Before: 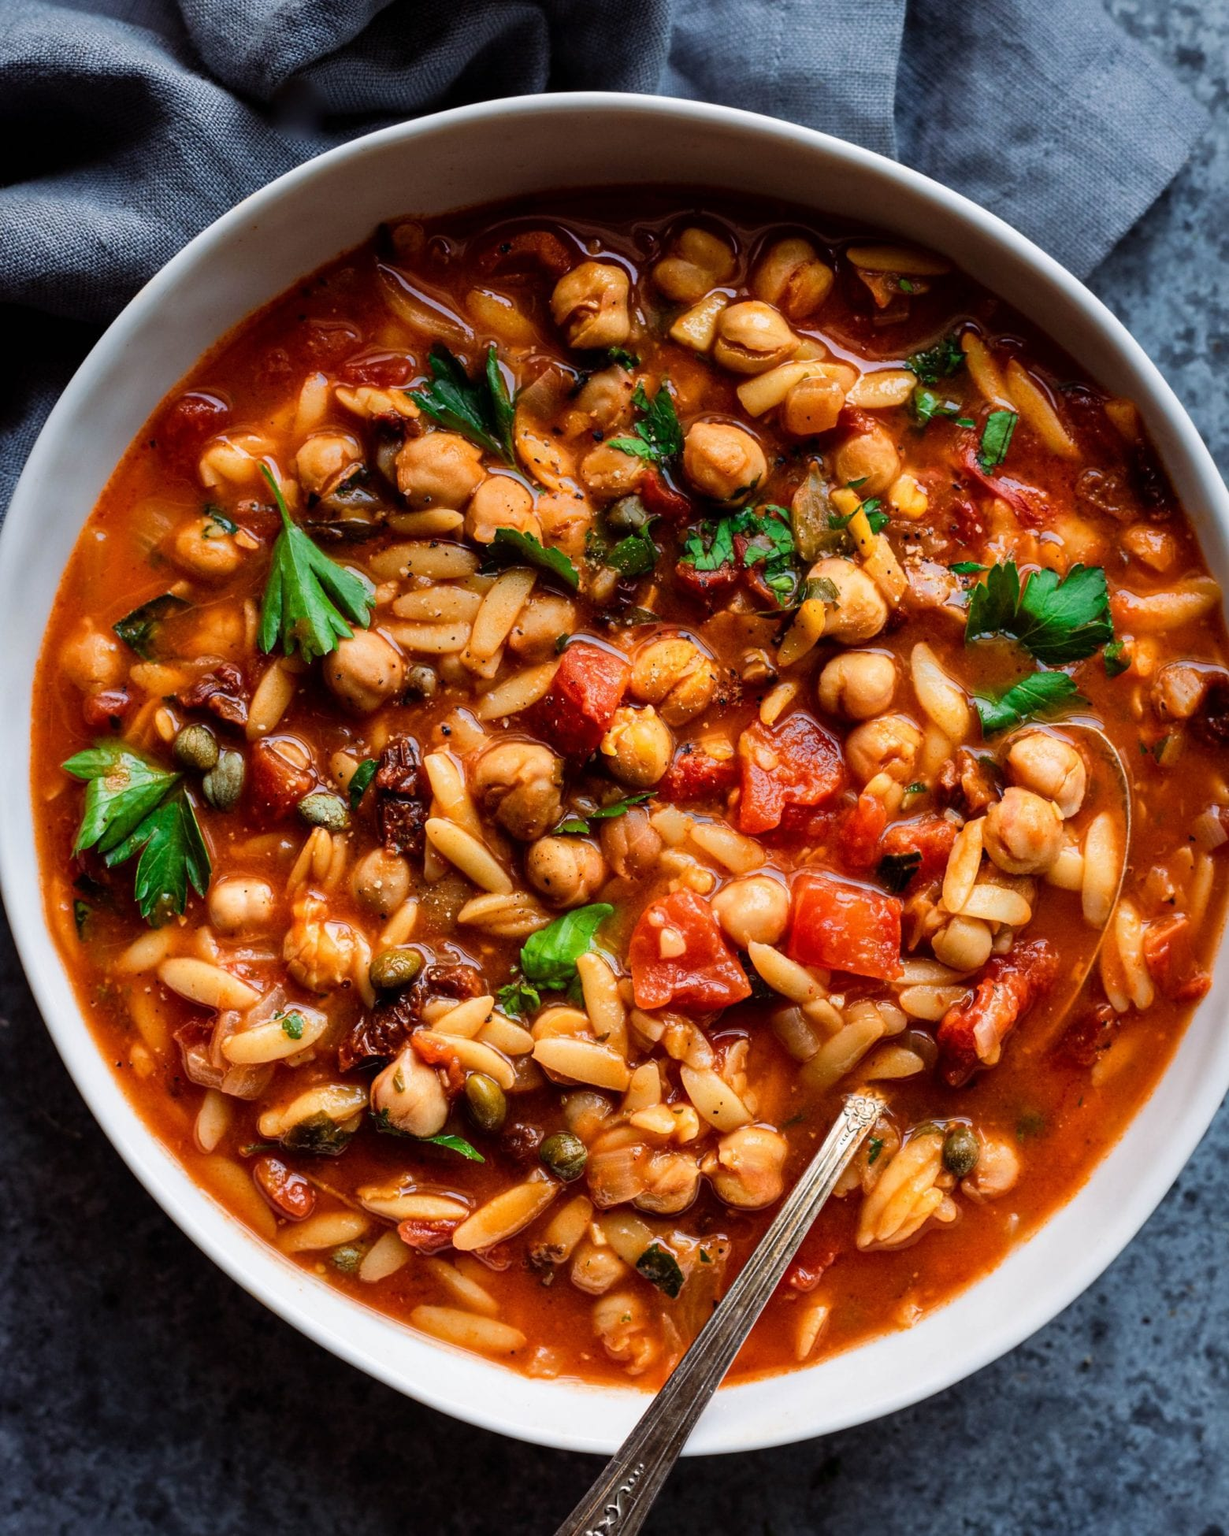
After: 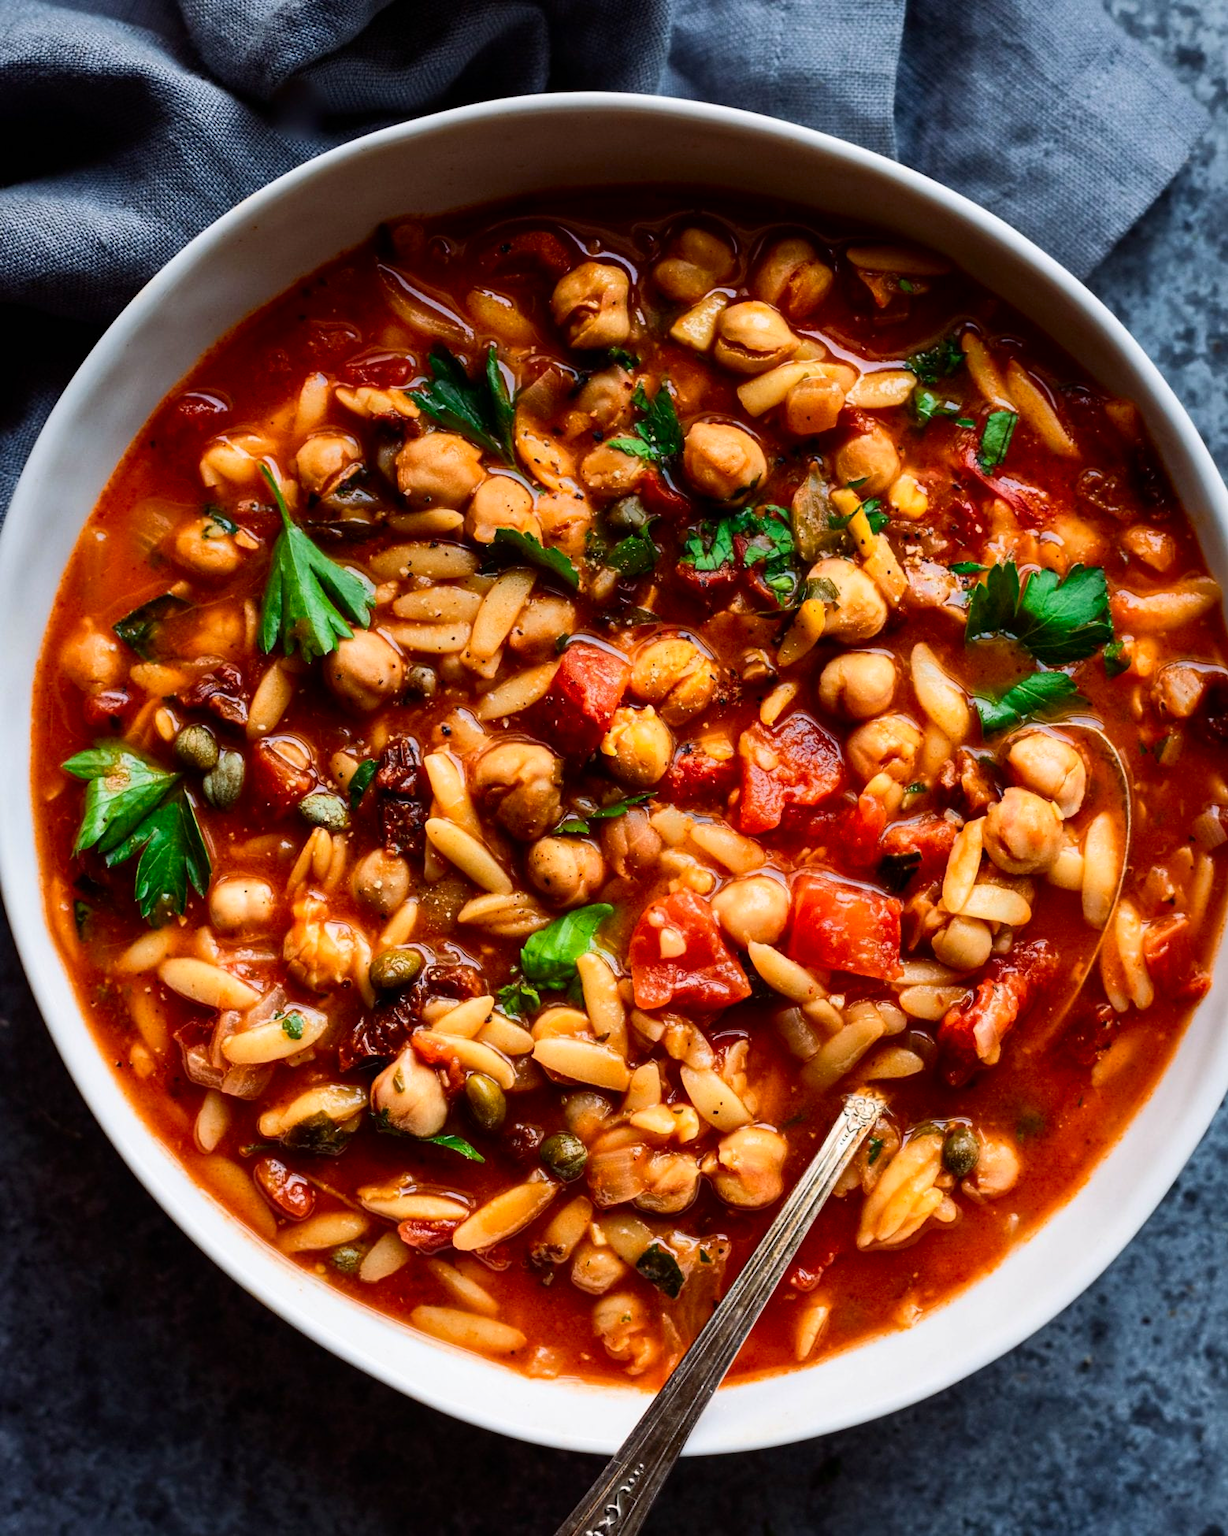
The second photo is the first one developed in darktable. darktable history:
tone curve: curves: ch0 [(0, 0) (0.003, 0.003) (0.011, 0.011) (0.025, 0.024) (0.044, 0.043) (0.069, 0.068) (0.1, 0.097) (0.136, 0.132) (0.177, 0.173) (0.224, 0.219) (0.277, 0.27) (0.335, 0.327) (0.399, 0.389) (0.468, 0.457) (0.543, 0.549) (0.623, 0.628) (0.709, 0.713) (0.801, 0.803) (0.898, 0.899) (1, 1)], color space Lab, independent channels, preserve colors none
contrast brightness saturation: contrast 0.153, brightness -0.014, saturation 0.104
